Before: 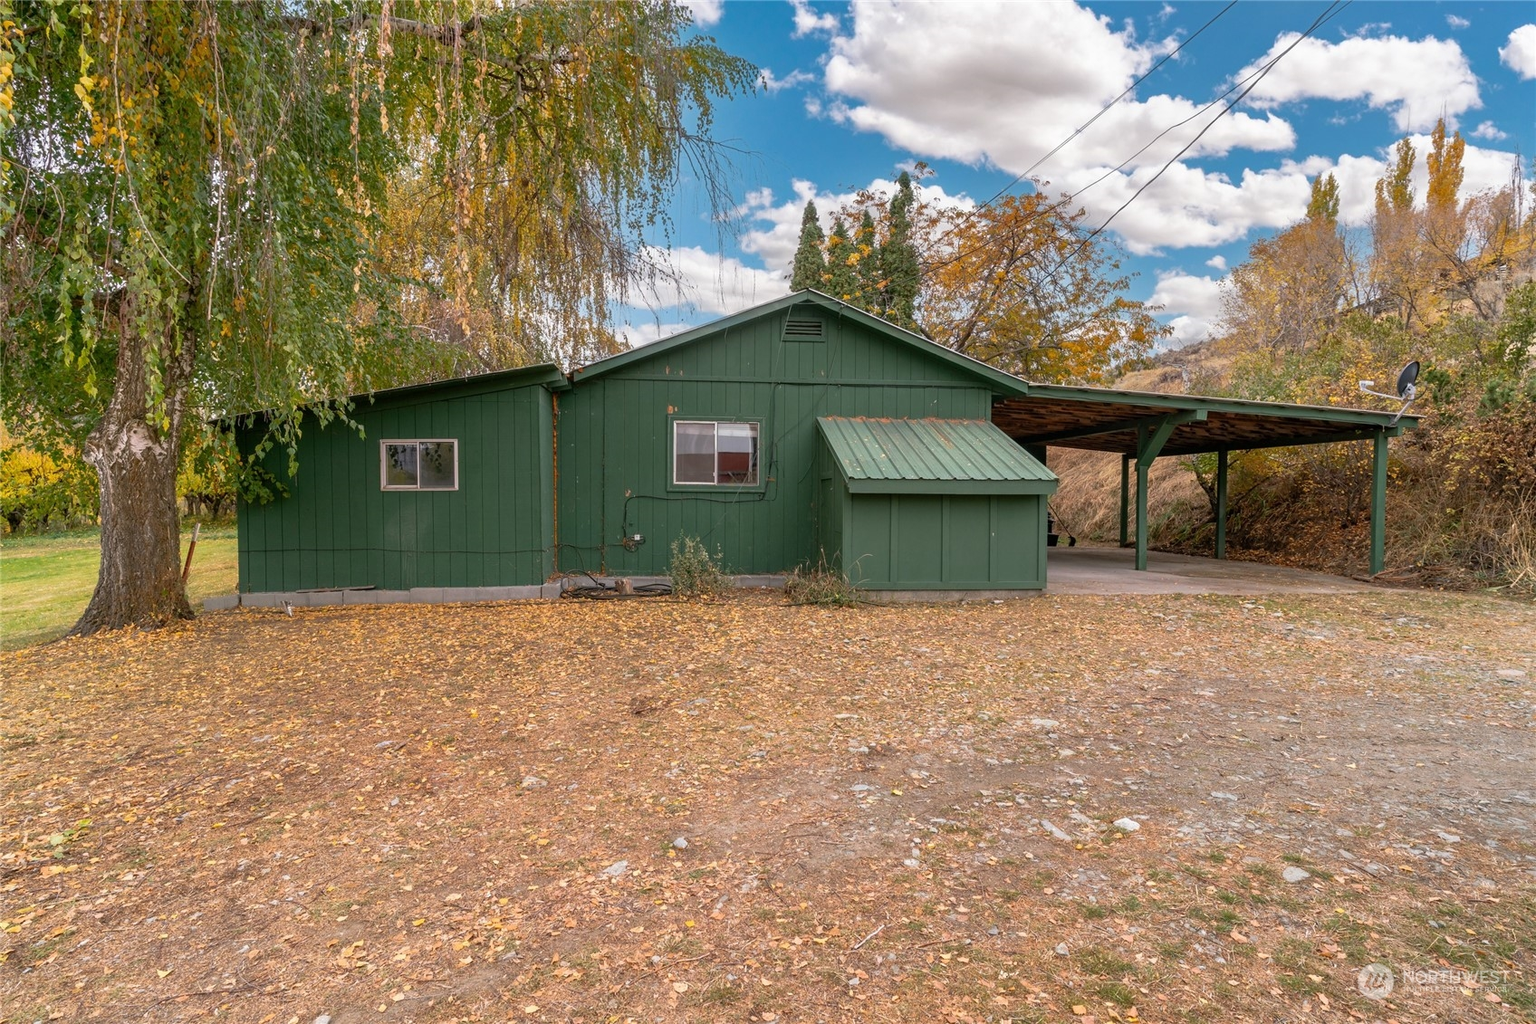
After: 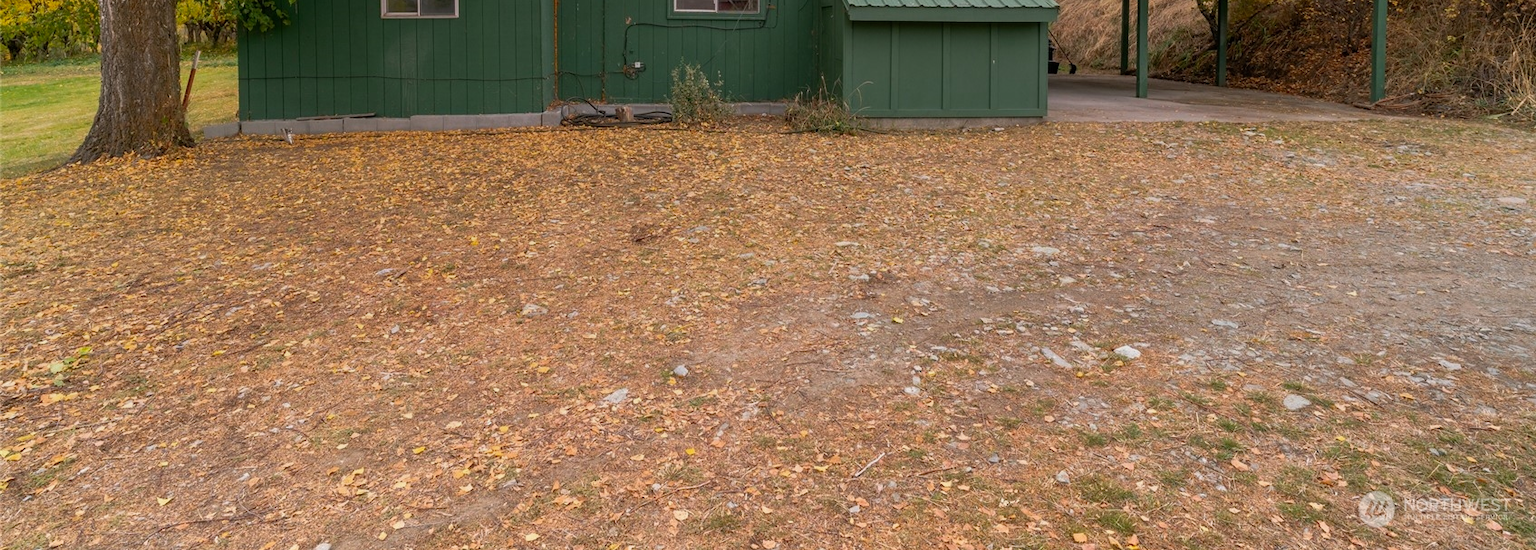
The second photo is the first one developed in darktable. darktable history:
crop and rotate: top 46.237%
graduated density: rotation -0.352°, offset 57.64
contrast brightness saturation: saturation 0.1
